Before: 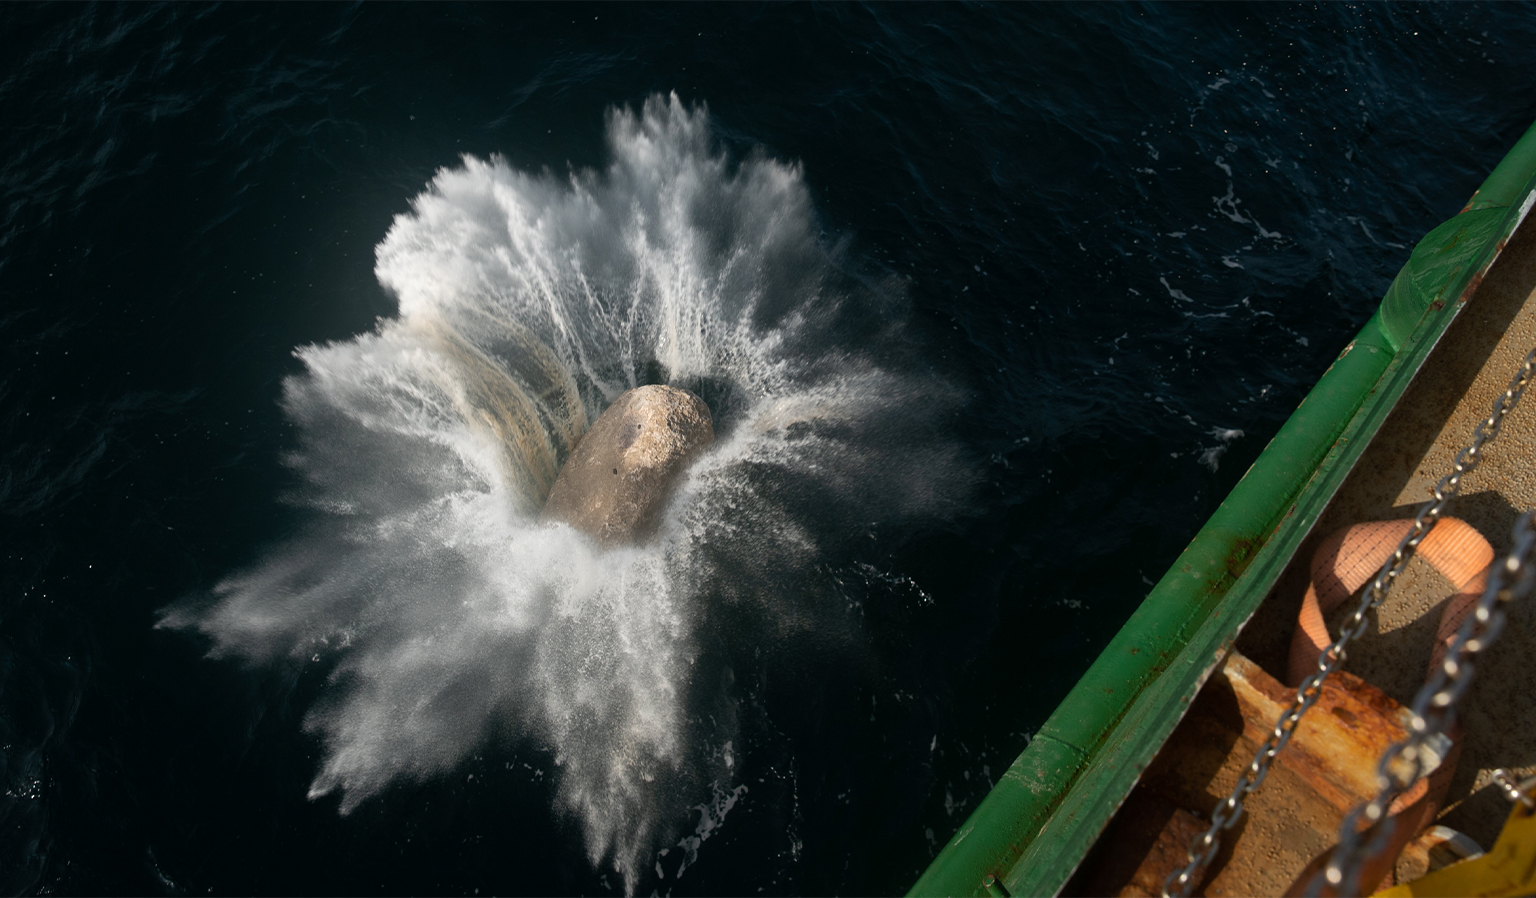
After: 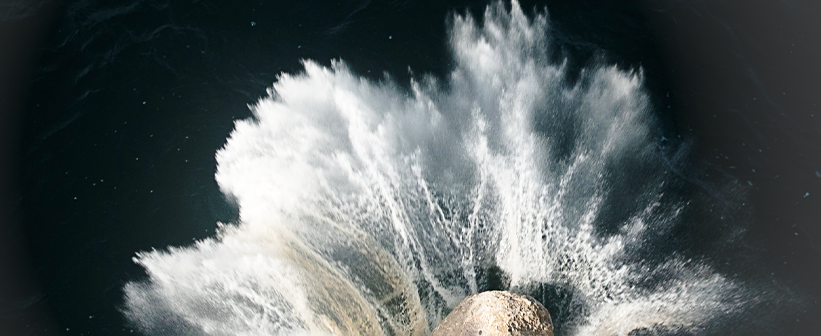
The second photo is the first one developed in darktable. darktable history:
base curve: curves: ch0 [(0, 0) (0.036, 0.037) (0.121, 0.228) (0.46, 0.76) (0.859, 0.983) (1, 1)], preserve colors none
sharpen: on, module defaults
vignetting: fall-off radius 61.03%, brightness 0.061, saturation 0.003, center (-0.147, 0.013)
crop: left 10.361%, top 10.534%, right 36.155%, bottom 52.028%
